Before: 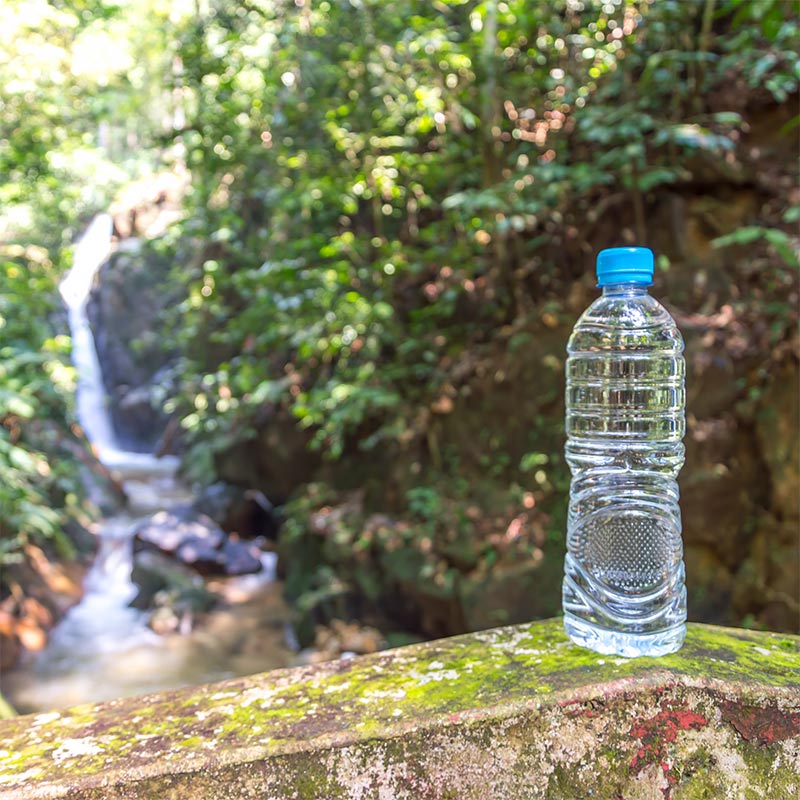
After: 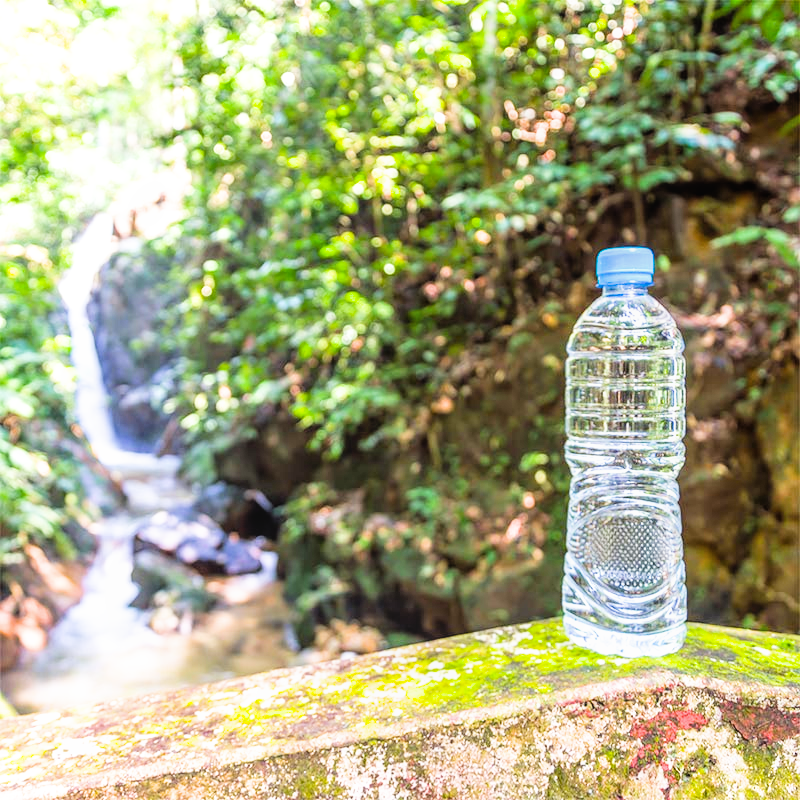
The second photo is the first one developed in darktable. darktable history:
local contrast: detail 110%
color balance rgb: perceptual saturation grading › global saturation 20%, global vibrance 20%
exposure: black level correction 0, exposure 1.2 EV, compensate highlight preservation false
filmic rgb: black relative exposure -5 EV, white relative exposure 3.5 EV, hardness 3.19, contrast 1.3, highlights saturation mix -50%
